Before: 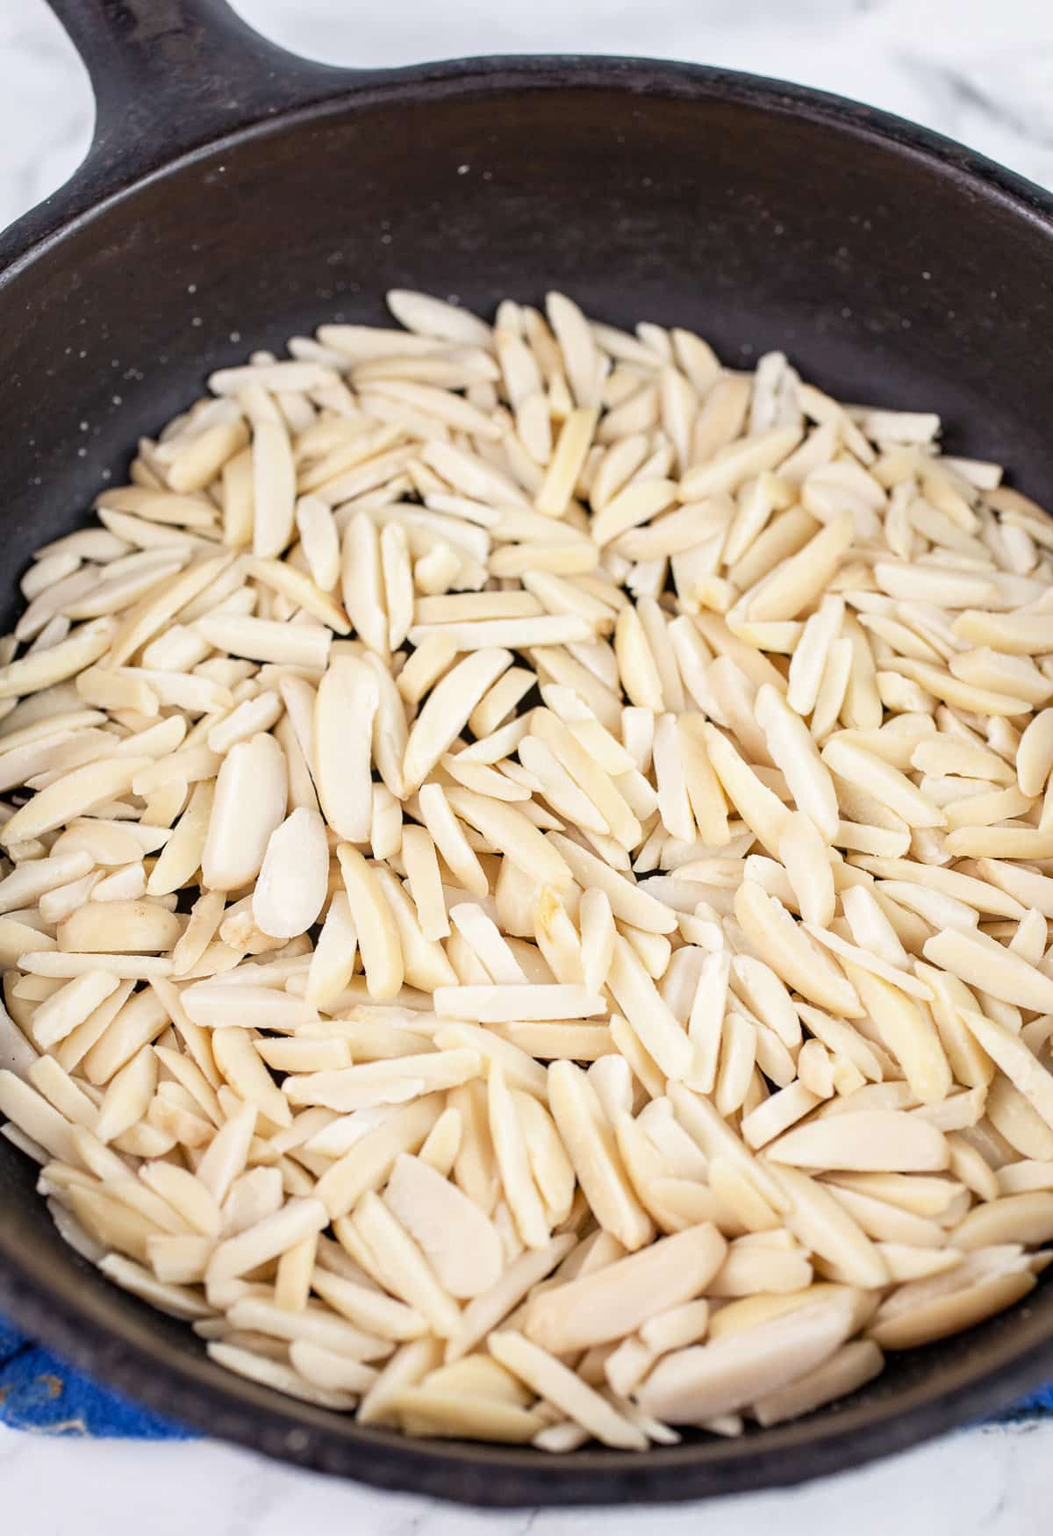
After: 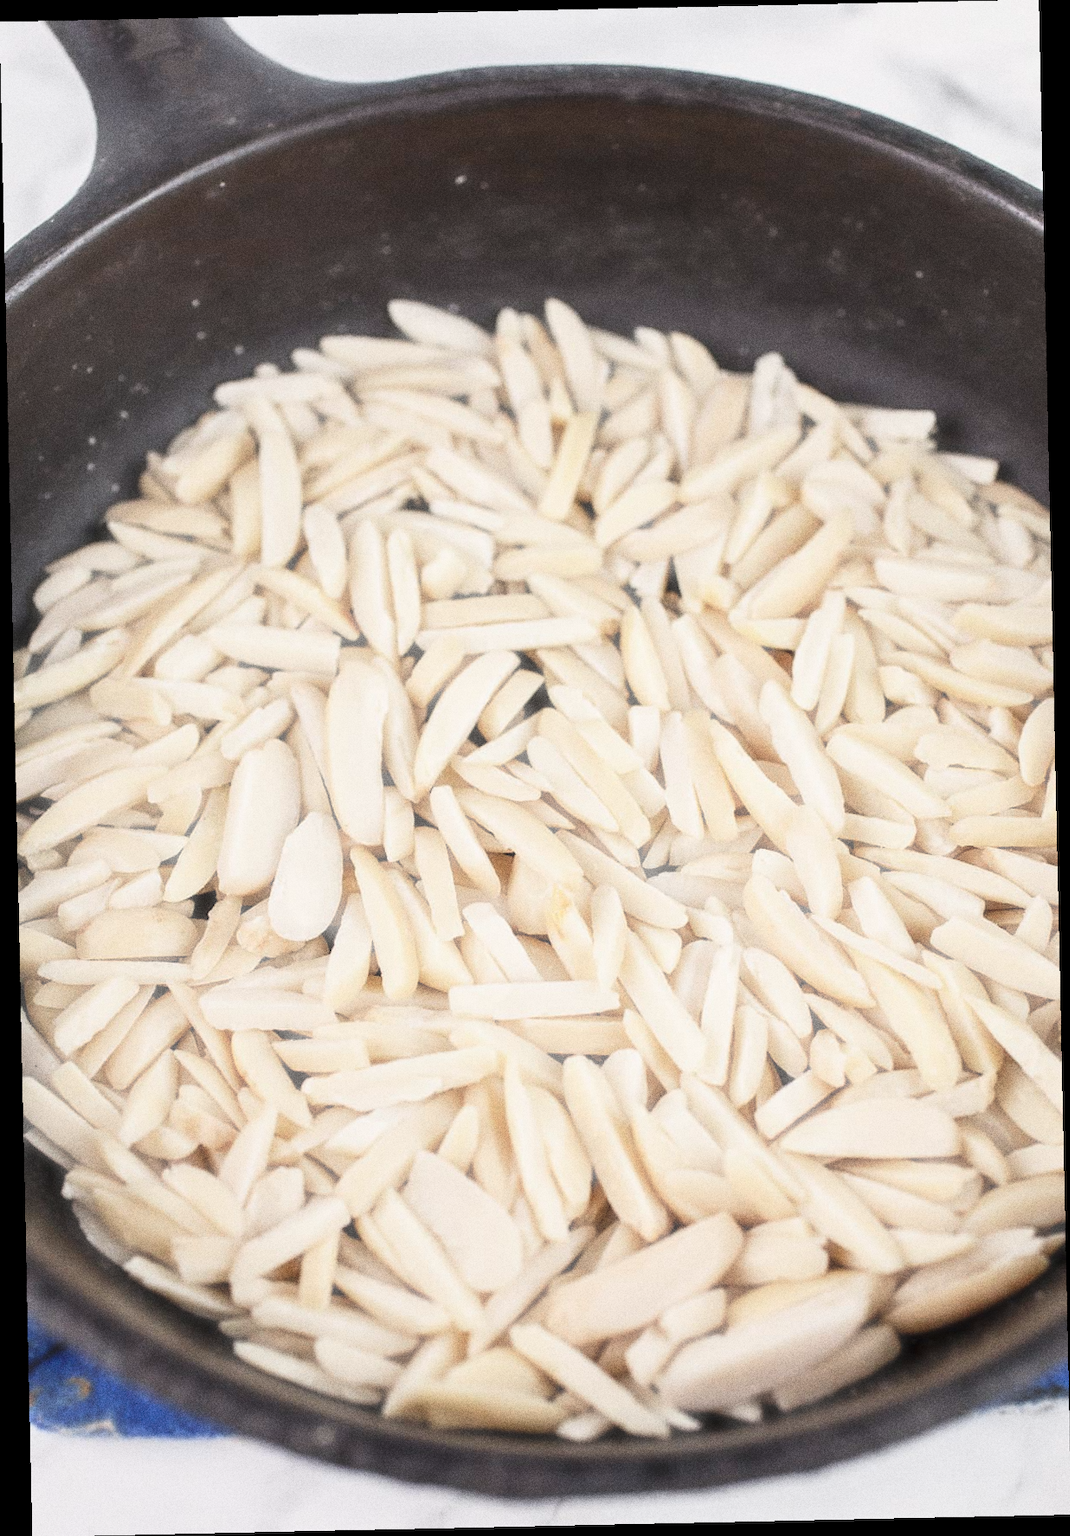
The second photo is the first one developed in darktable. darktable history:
haze removal: strength -0.9, distance 0.225, compatibility mode true, adaptive false
grain: coarseness 0.09 ISO, strength 40%
rotate and perspective: rotation -1.24°, automatic cropping off
